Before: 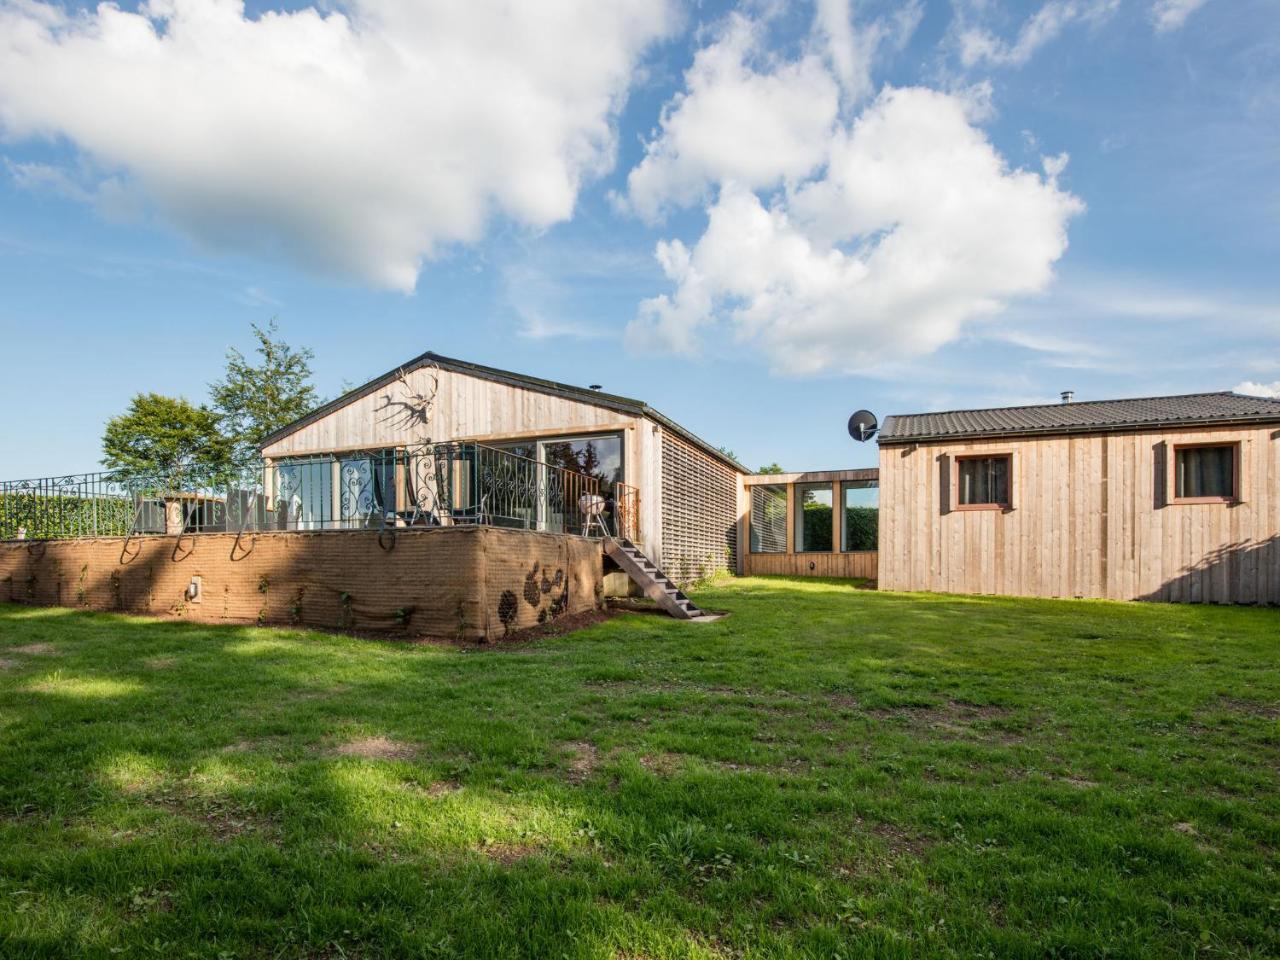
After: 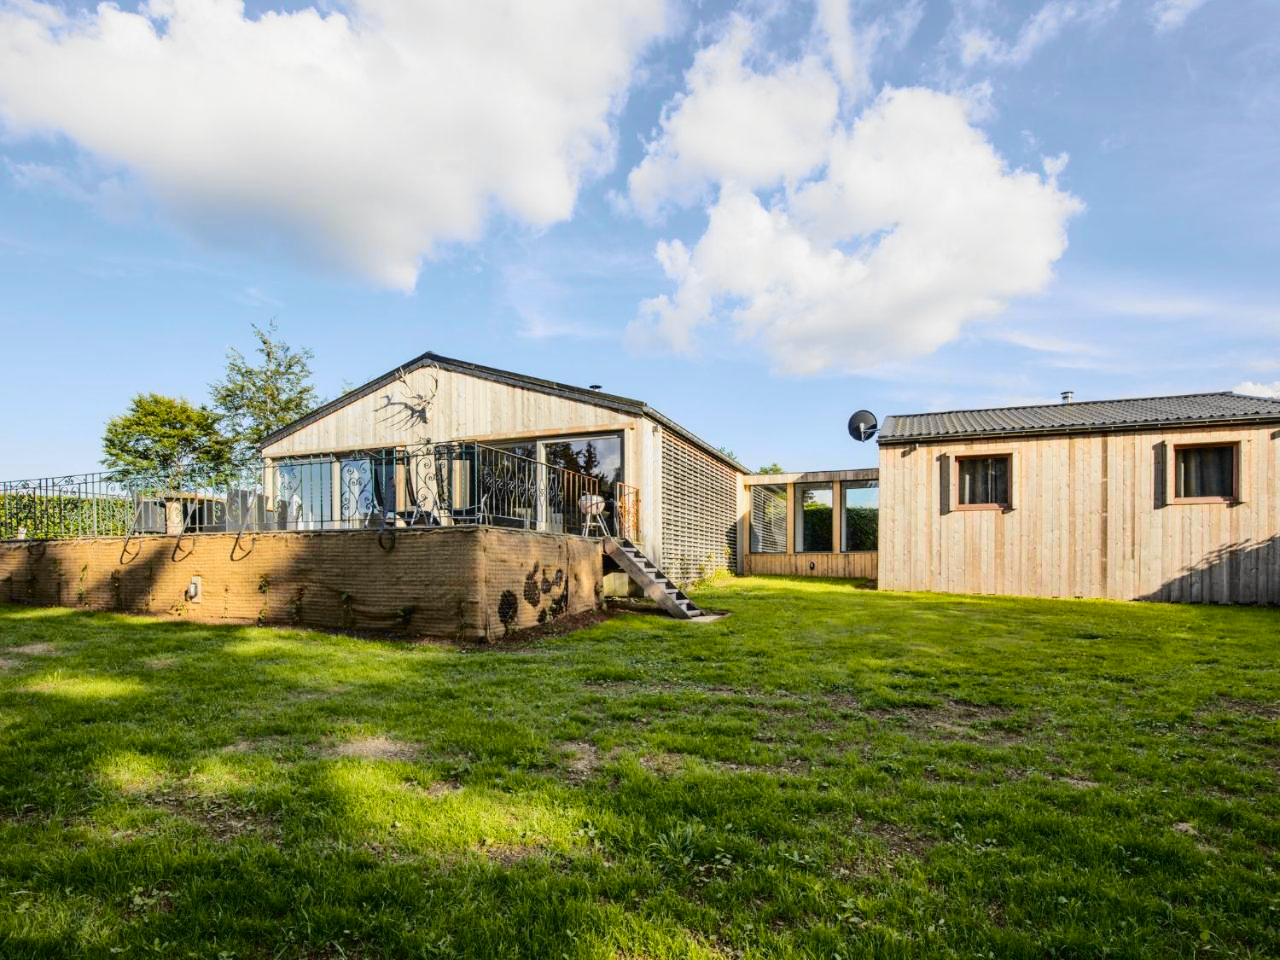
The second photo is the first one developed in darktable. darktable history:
tone curve: curves: ch0 [(0, 0.01) (0.097, 0.07) (0.204, 0.173) (0.447, 0.517) (0.539, 0.624) (0.733, 0.791) (0.879, 0.898) (1, 0.98)]; ch1 [(0, 0) (0.393, 0.415) (0.447, 0.448) (0.485, 0.494) (0.523, 0.509) (0.545, 0.541) (0.574, 0.561) (0.648, 0.674) (1, 1)]; ch2 [(0, 0) (0.369, 0.388) (0.449, 0.431) (0.499, 0.5) (0.521, 0.51) (0.53, 0.54) (0.564, 0.569) (0.674, 0.735) (1, 1)], color space Lab, independent channels, preserve colors none
